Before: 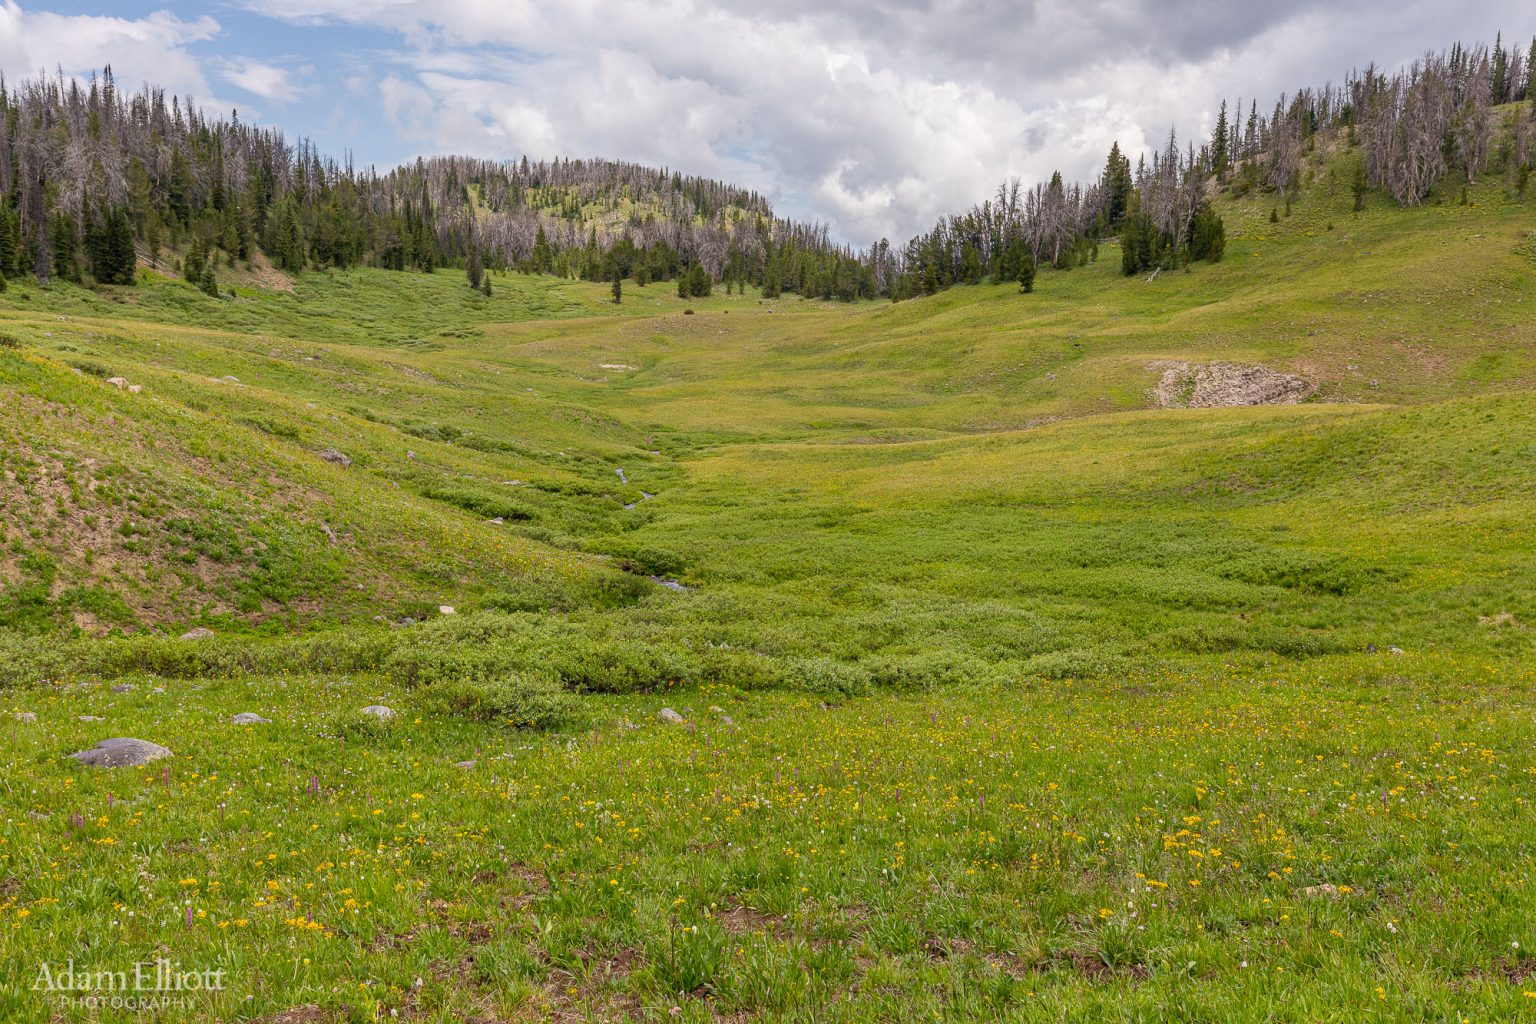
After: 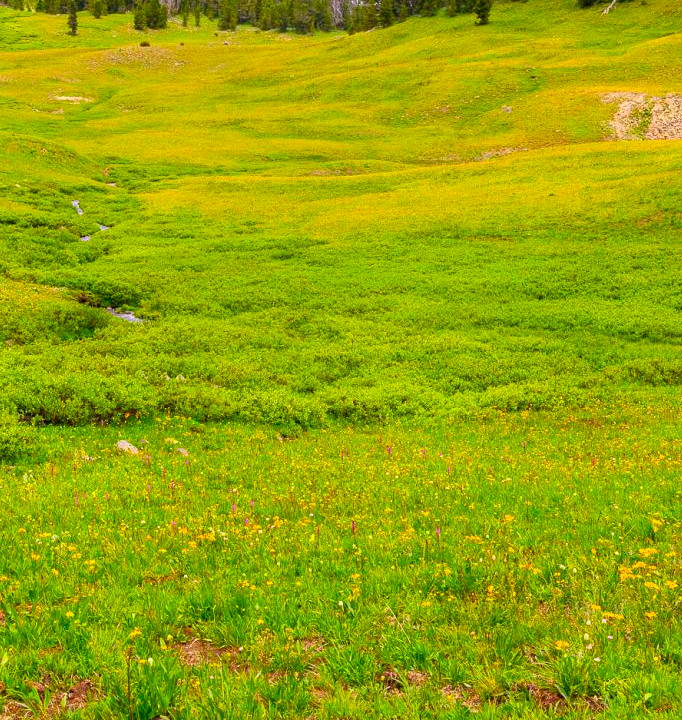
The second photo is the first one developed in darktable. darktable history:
crop: left 35.432%, top 26.233%, right 20.145%, bottom 3.432%
color balance rgb: linear chroma grading › global chroma 3.45%, perceptual saturation grading › global saturation 11.24%, perceptual brilliance grading › global brilliance 3.04%, global vibrance 2.8%
contrast brightness saturation: contrast 0.2, brightness 0.2, saturation 0.8
